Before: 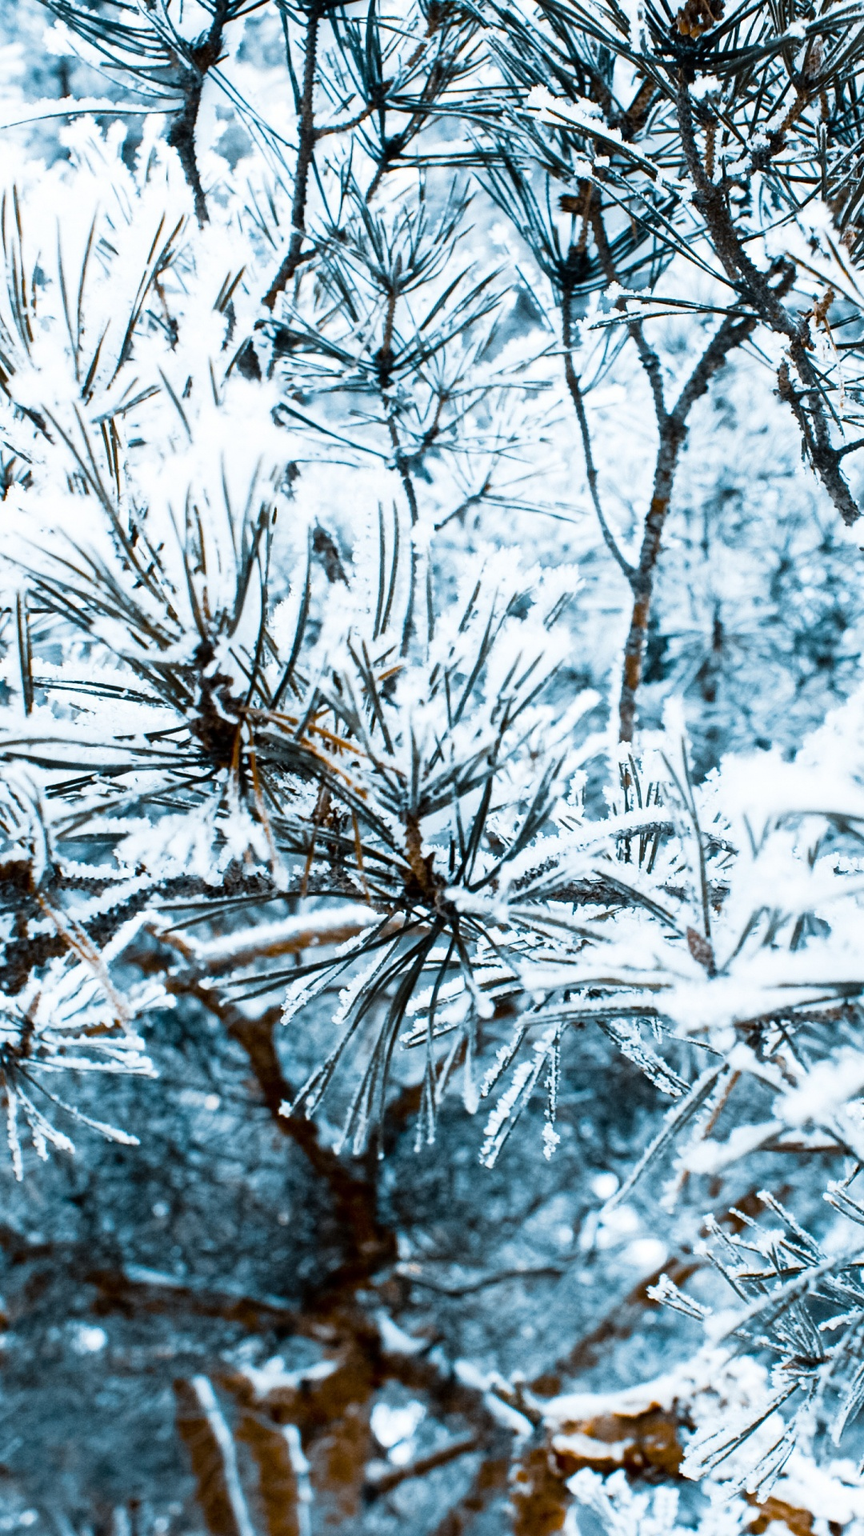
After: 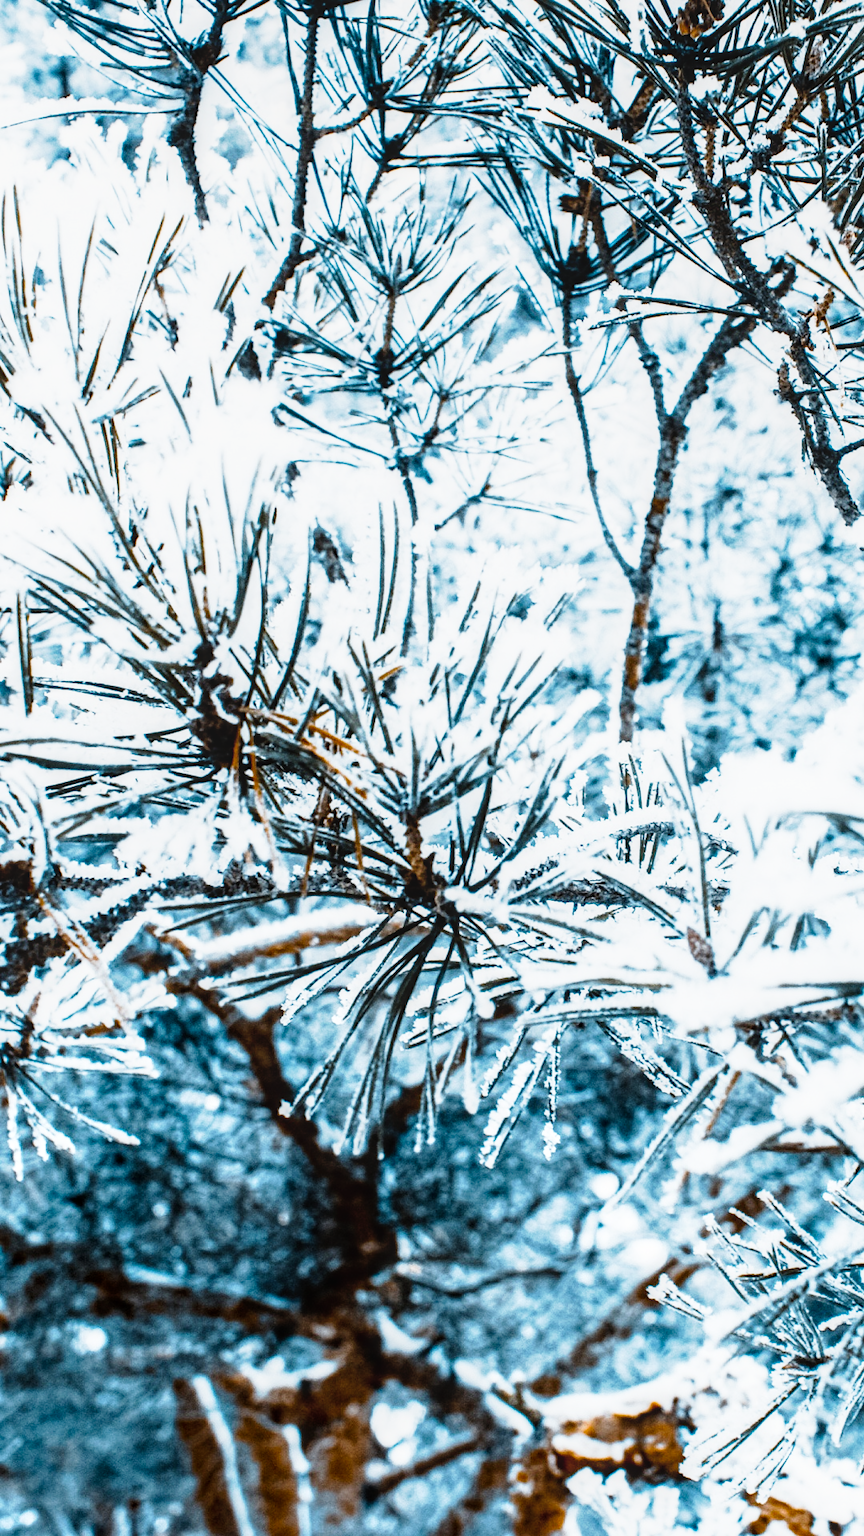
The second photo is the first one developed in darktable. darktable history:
local contrast: on, module defaults
tone curve: curves: ch0 [(0, 0.023) (0.087, 0.065) (0.184, 0.168) (0.45, 0.54) (0.57, 0.683) (0.706, 0.841) (0.877, 0.948) (1, 0.984)]; ch1 [(0, 0) (0.388, 0.369) (0.447, 0.447) (0.505, 0.5) (0.534, 0.528) (0.57, 0.571) (0.592, 0.602) (0.644, 0.663) (1, 1)]; ch2 [(0, 0) (0.314, 0.223) (0.427, 0.405) (0.492, 0.496) (0.524, 0.547) (0.534, 0.57) (0.583, 0.605) (0.673, 0.667) (1, 1)], preserve colors none
